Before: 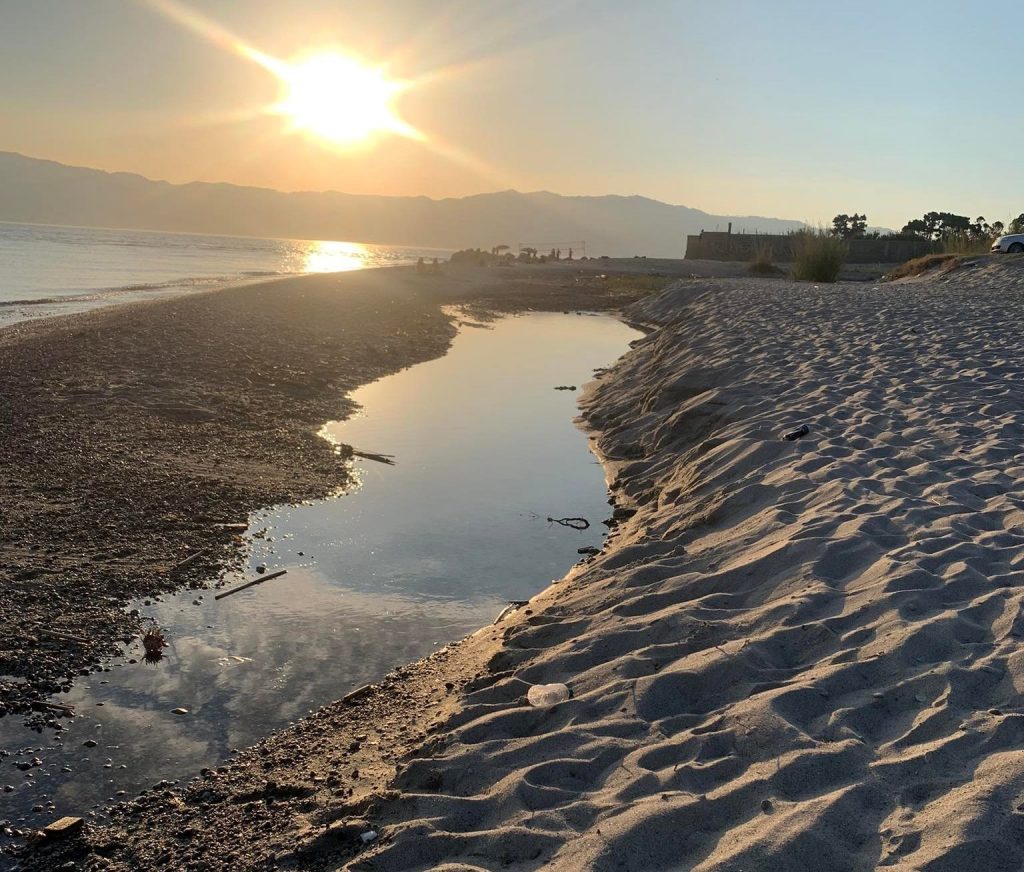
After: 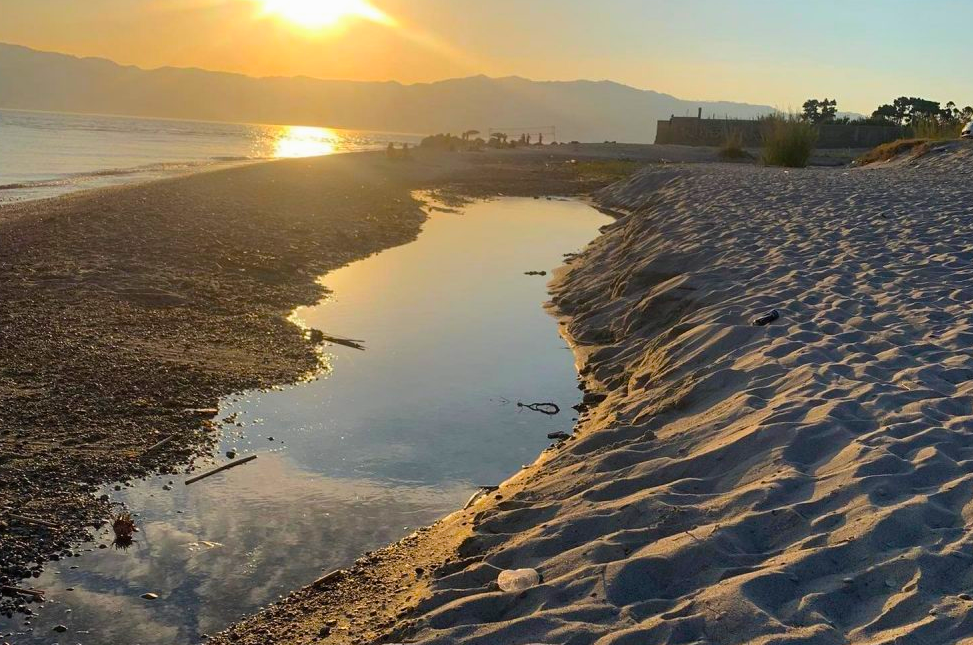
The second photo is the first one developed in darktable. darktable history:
color balance rgb: linear chroma grading › global chroma 15%, perceptual saturation grading › global saturation 30%
contrast brightness saturation: contrast -0.02, brightness -0.01, saturation 0.03
crop and rotate: left 2.991%, top 13.302%, right 1.981%, bottom 12.636%
